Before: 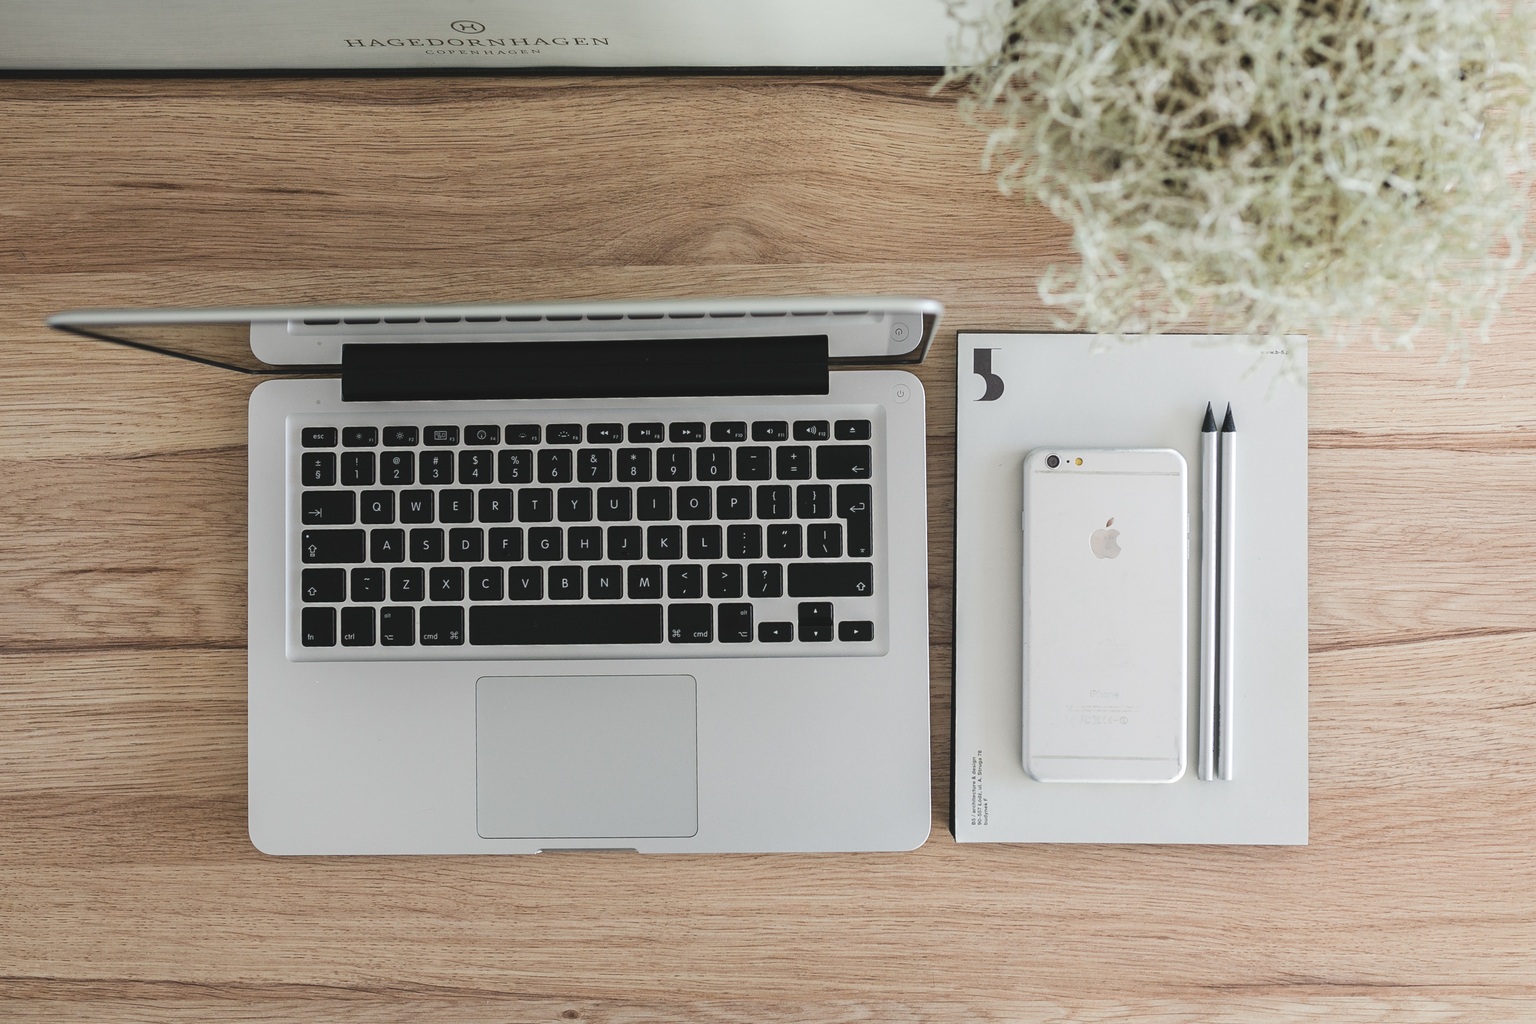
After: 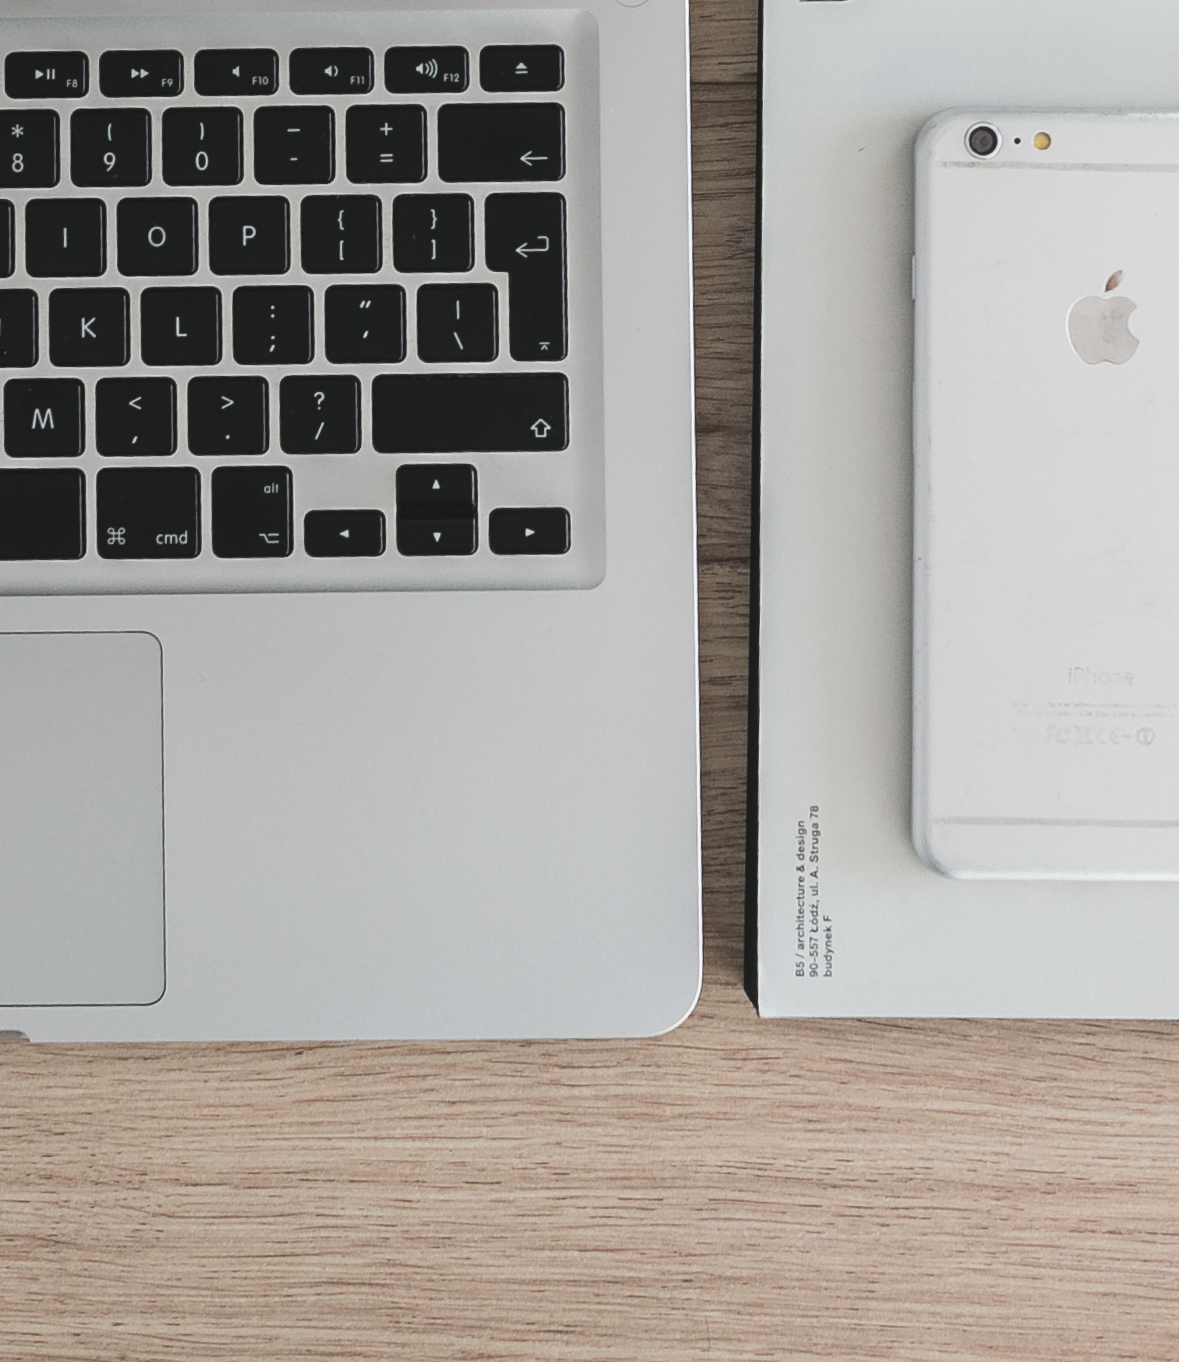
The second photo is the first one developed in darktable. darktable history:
color balance rgb: perceptual saturation grading › global saturation -32.767%, global vibrance 20%
crop: left 40.766%, top 39.114%, right 25.857%, bottom 3.058%
